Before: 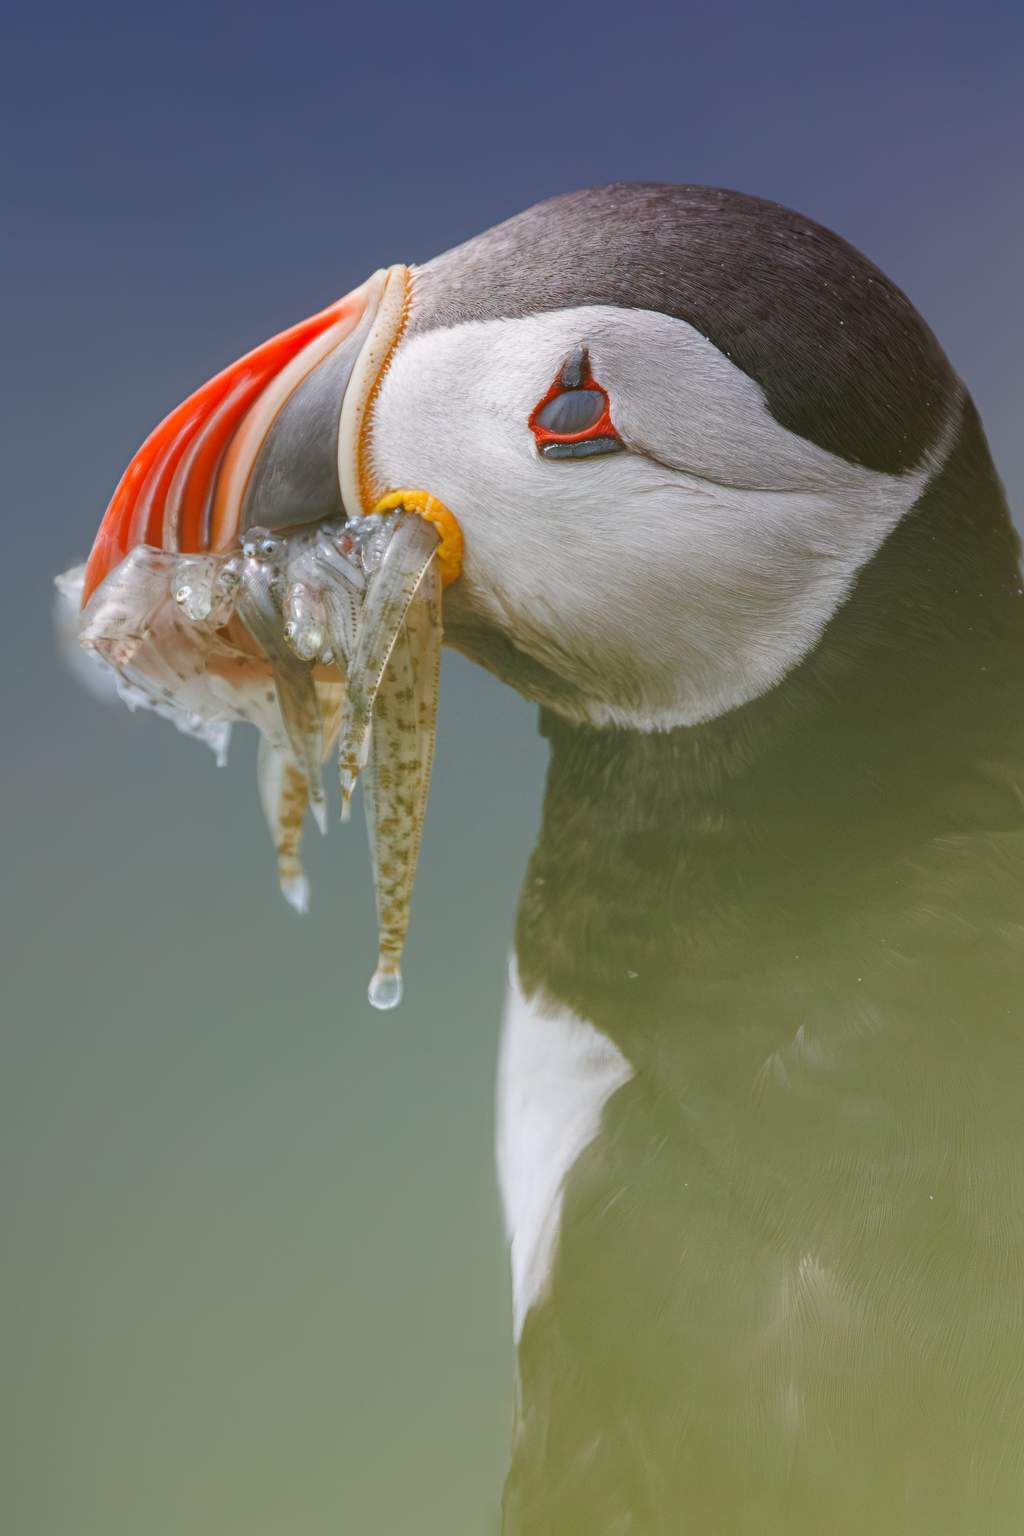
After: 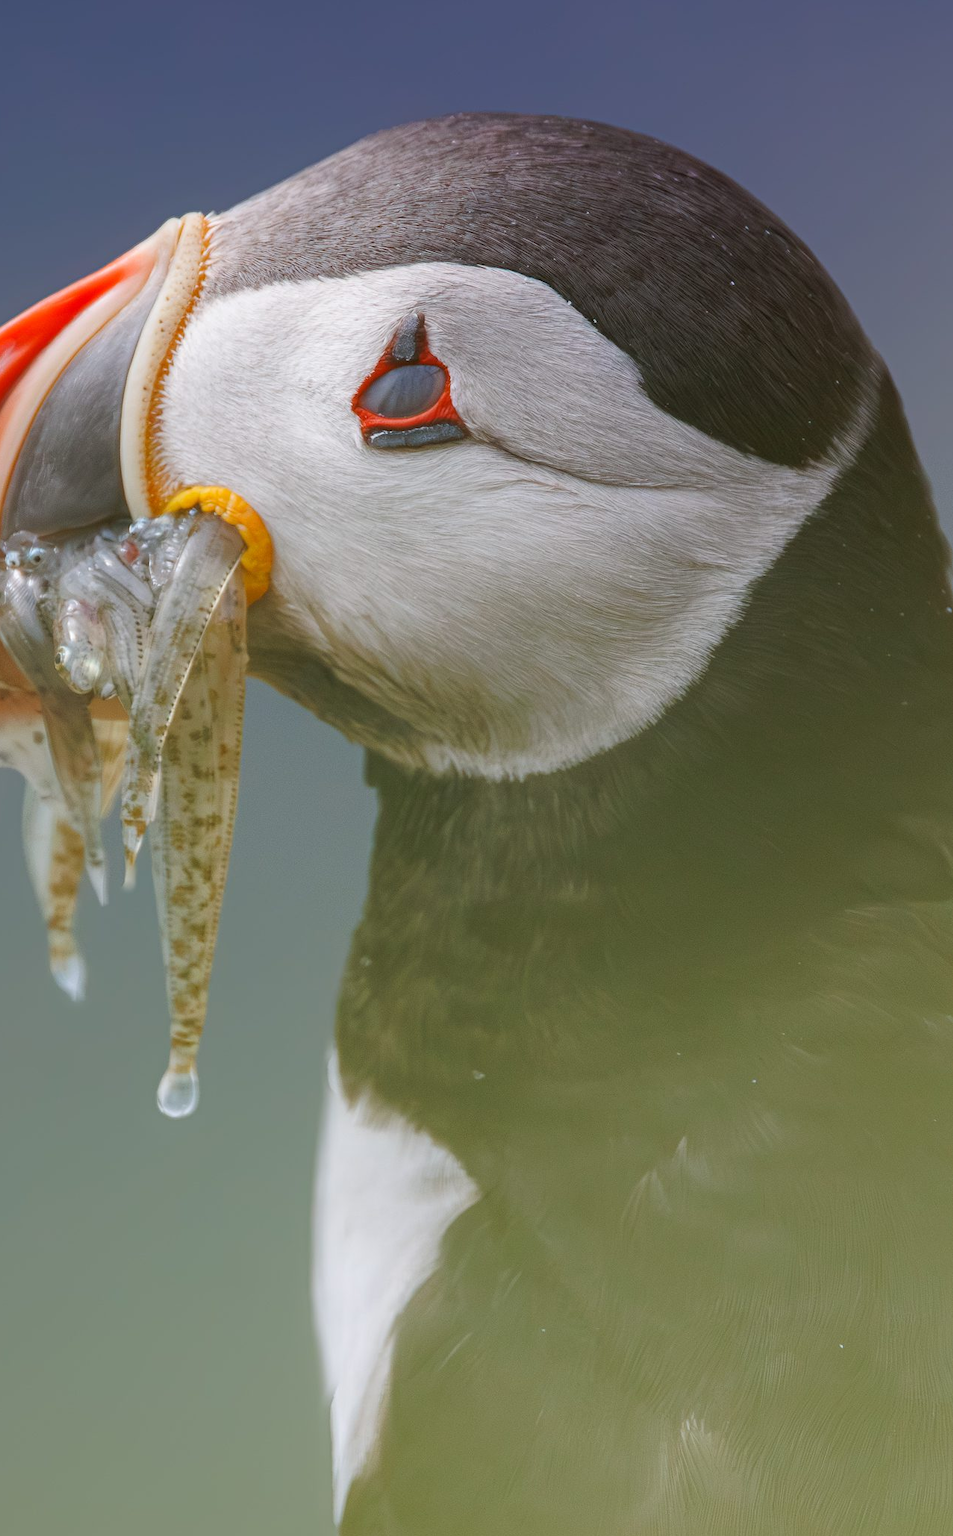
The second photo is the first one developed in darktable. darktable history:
crop: left 23.387%, top 5.862%, bottom 11.792%
